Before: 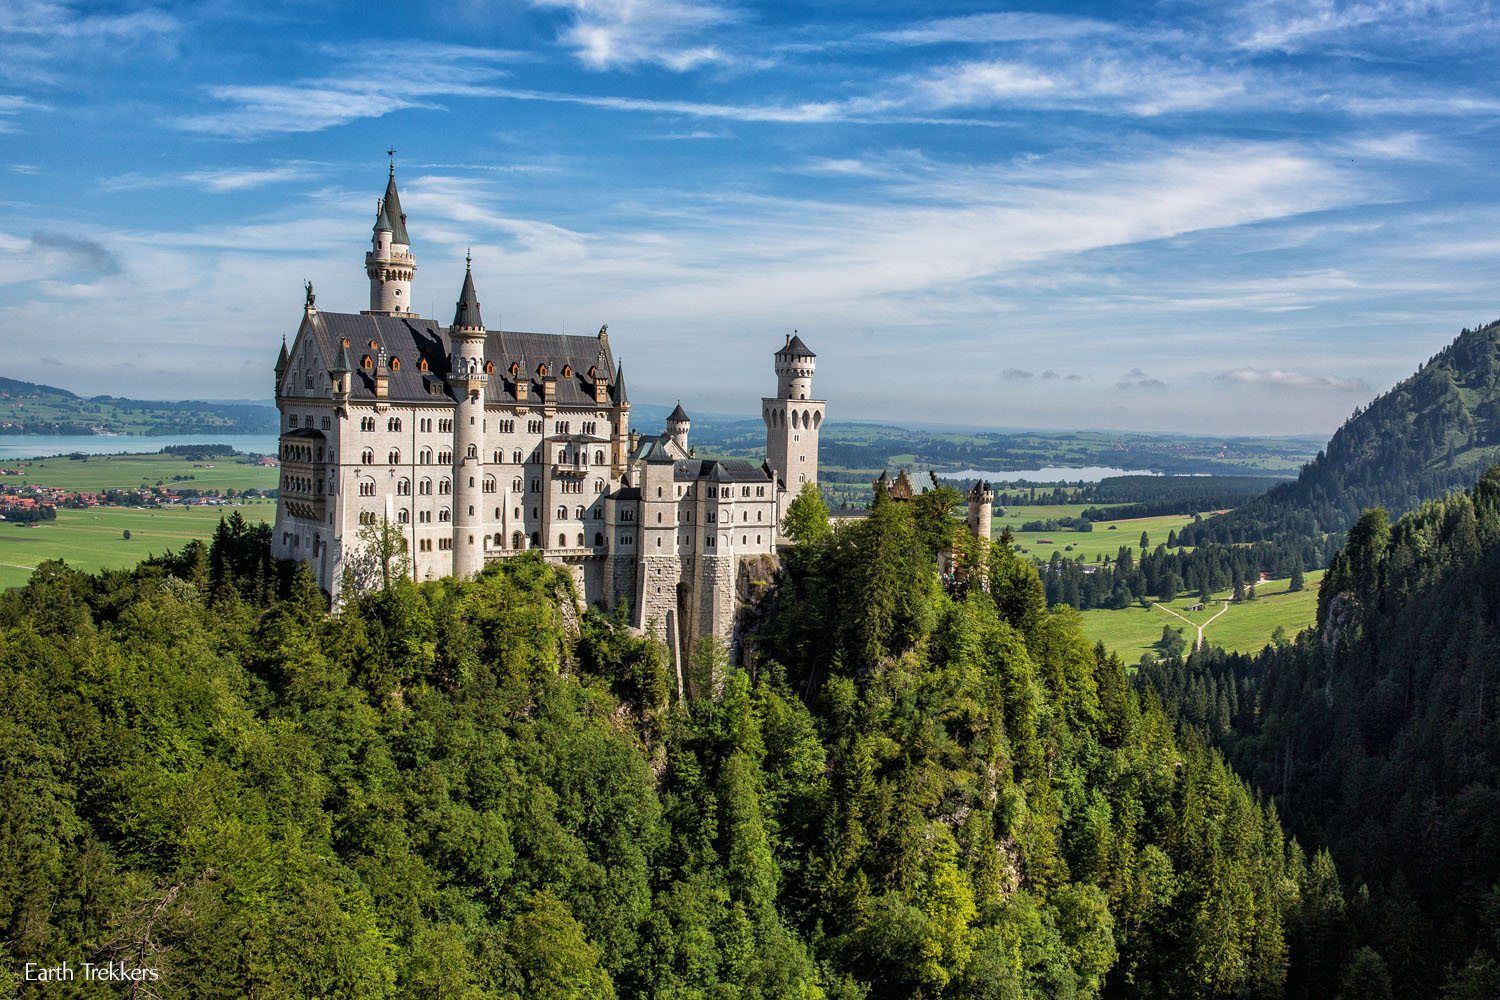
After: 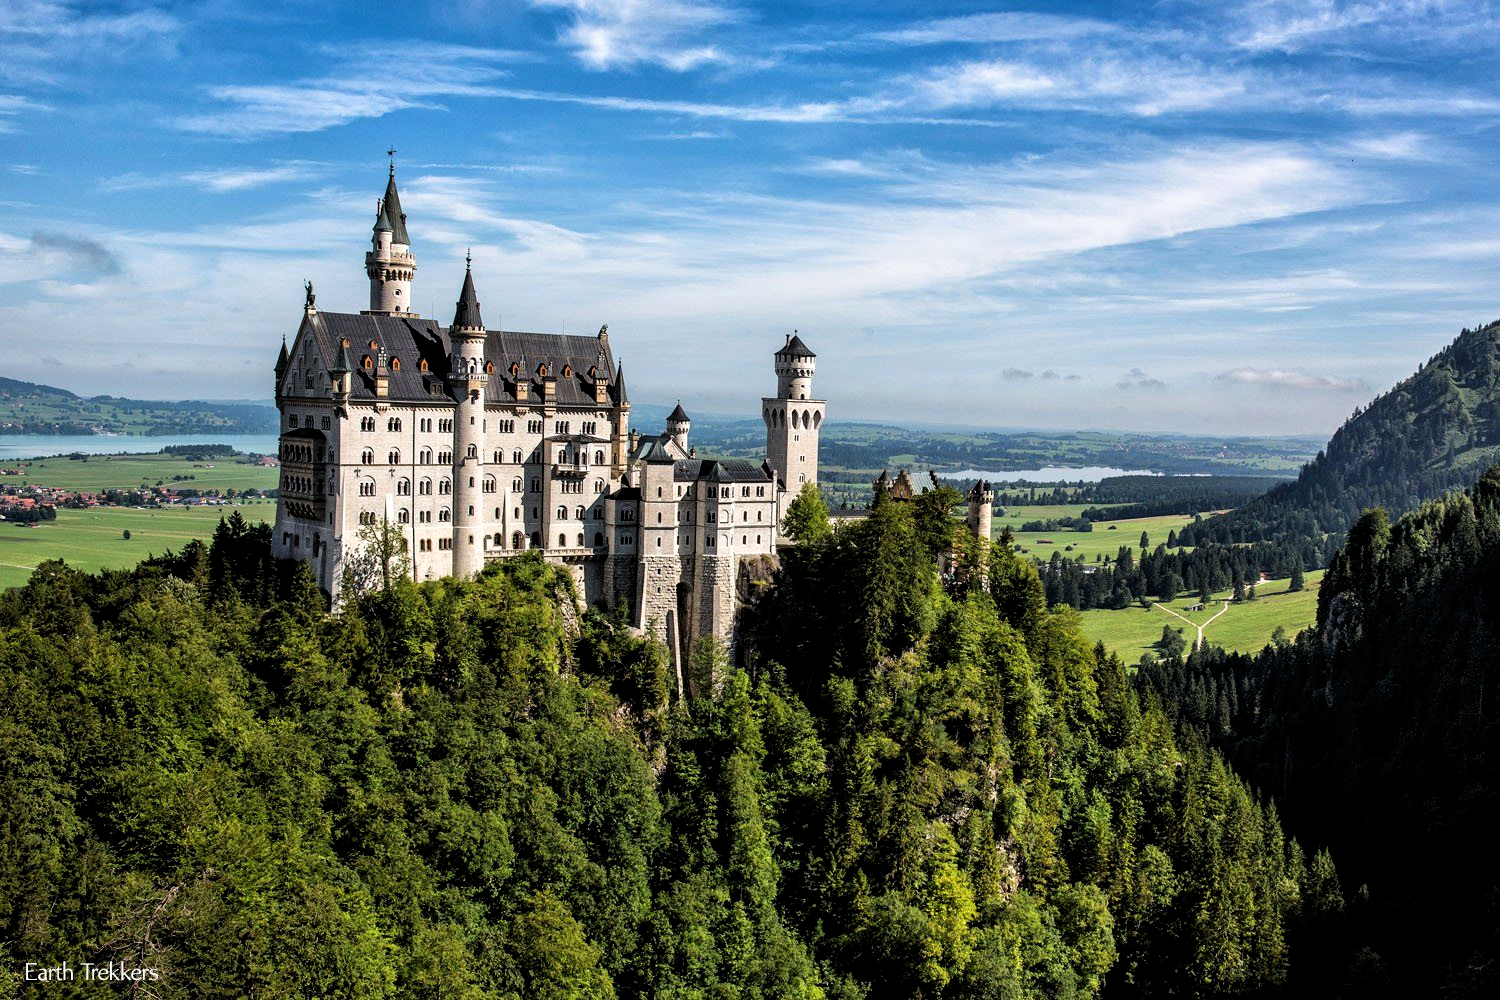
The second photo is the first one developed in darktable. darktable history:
filmic rgb: black relative exposure -8.66 EV, white relative exposure 2.72 EV, target black luminance 0%, hardness 6.27, latitude 77.02%, contrast 1.327, shadows ↔ highlights balance -0.358%, add noise in highlights 0.001, color science v3 (2019), use custom middle-gray values true, contrast in highlights soft
exposure: compensate highlight preservation false
